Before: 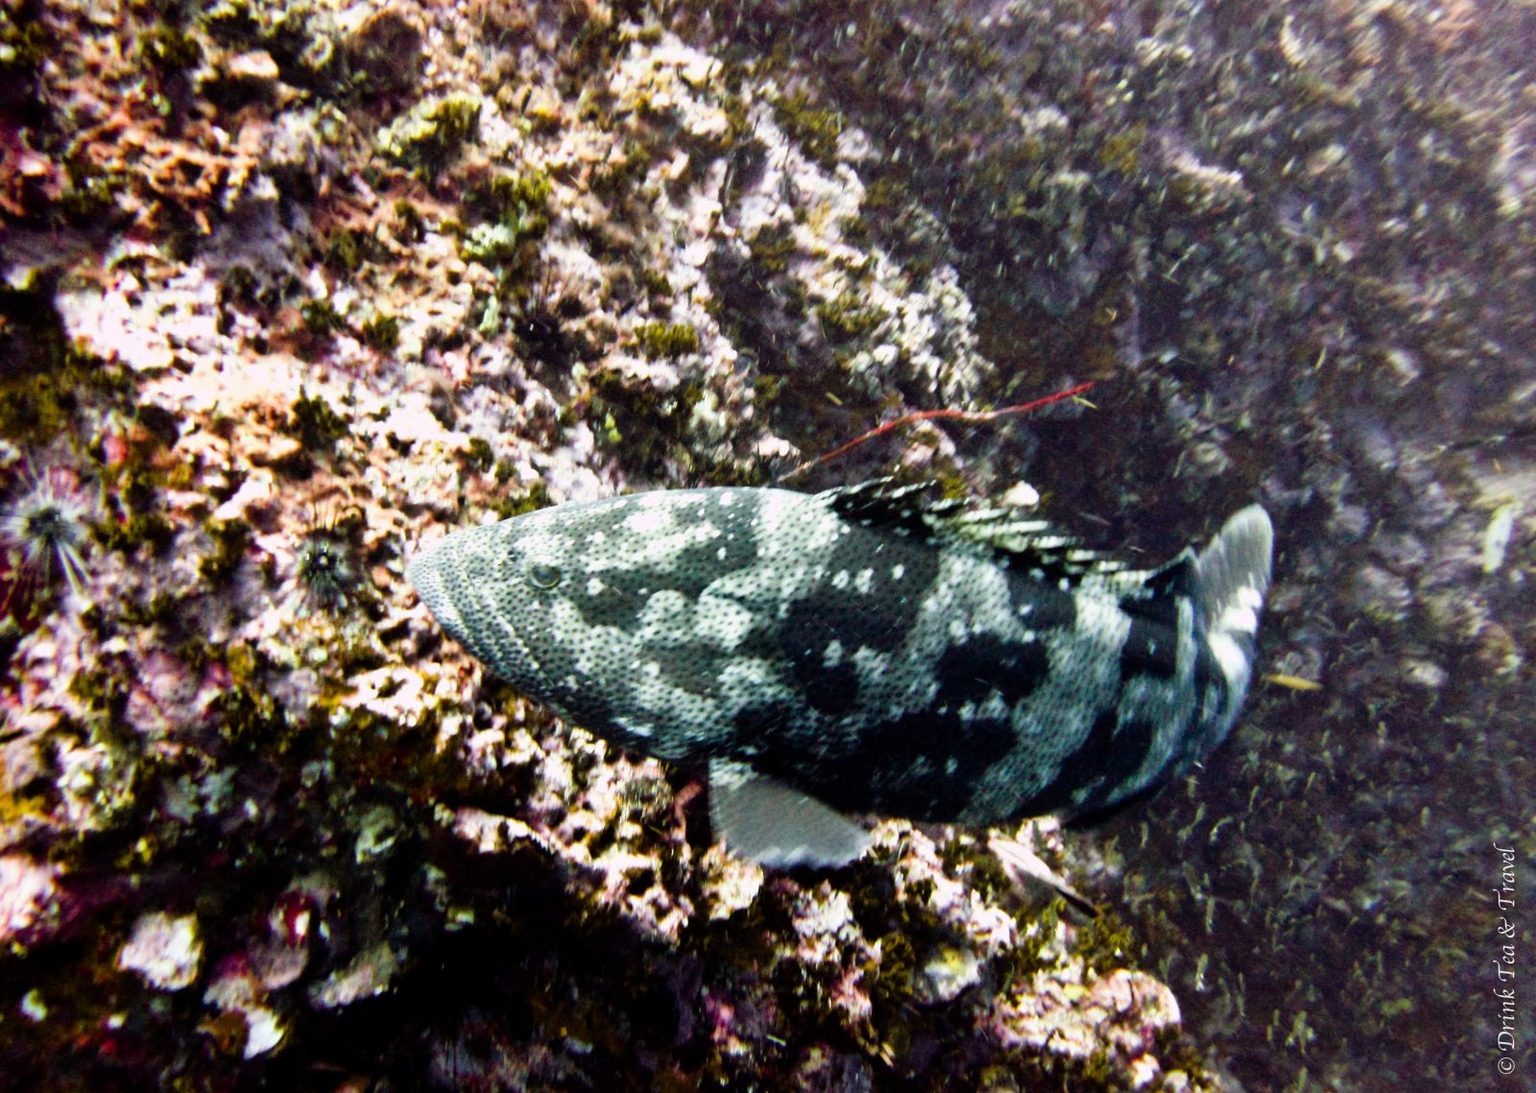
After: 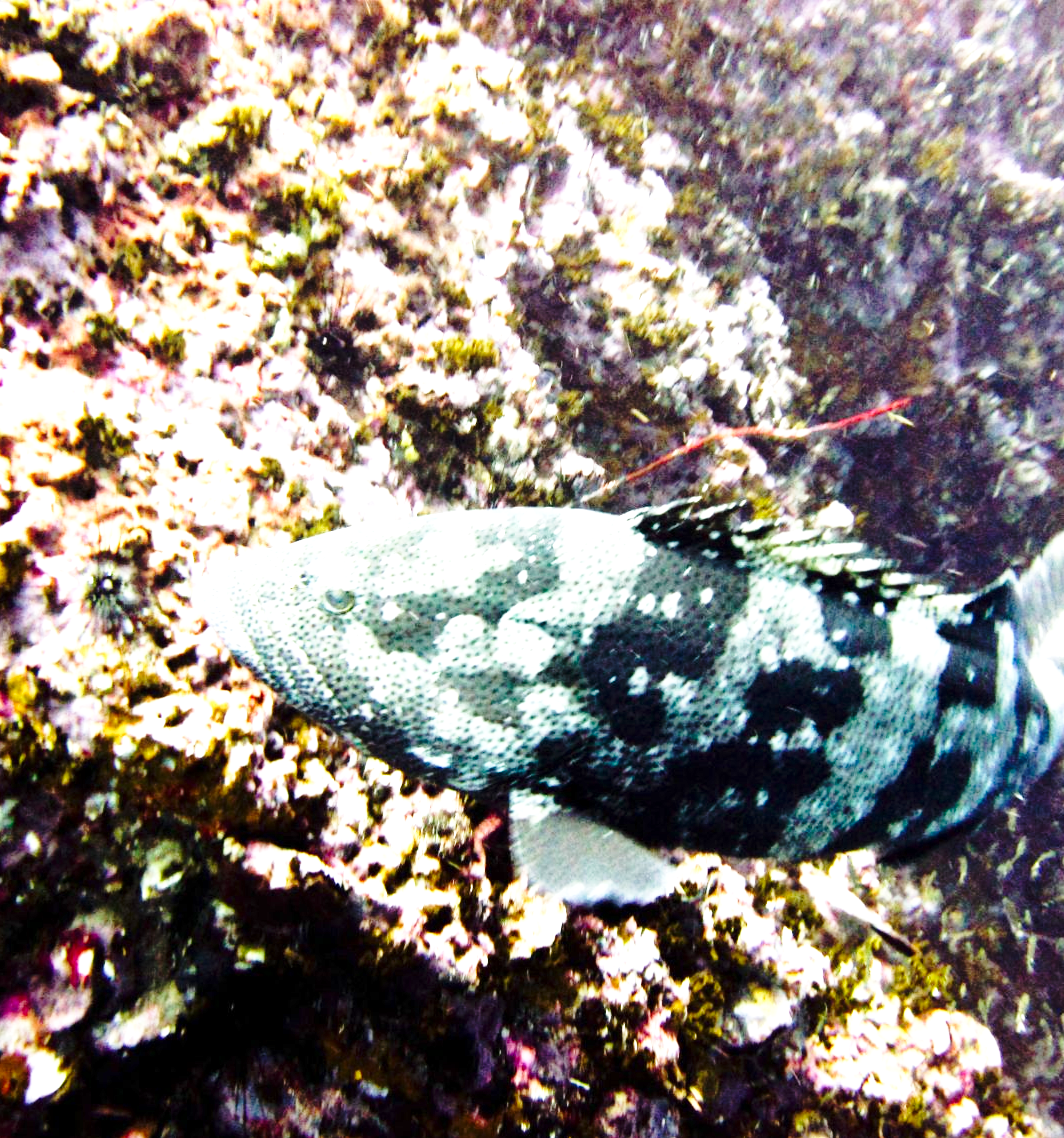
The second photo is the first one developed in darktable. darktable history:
base curve: curves: ch0 [(0, 0) (0.028, 0.03) (0.121, 0.232) (0.46, 0.748) (0.859, 0.968) (1, 1)], preserve colors none
shadows and highlights: radius 93.89, shadows -13.64, white point adjustment 0.213, highlights 32.06, compress 48.44%, soften with gaussian
crop and rotate: left 14.336%, right 19.15%
exposure: exposure 1 EV, compensate highlight preservation false
